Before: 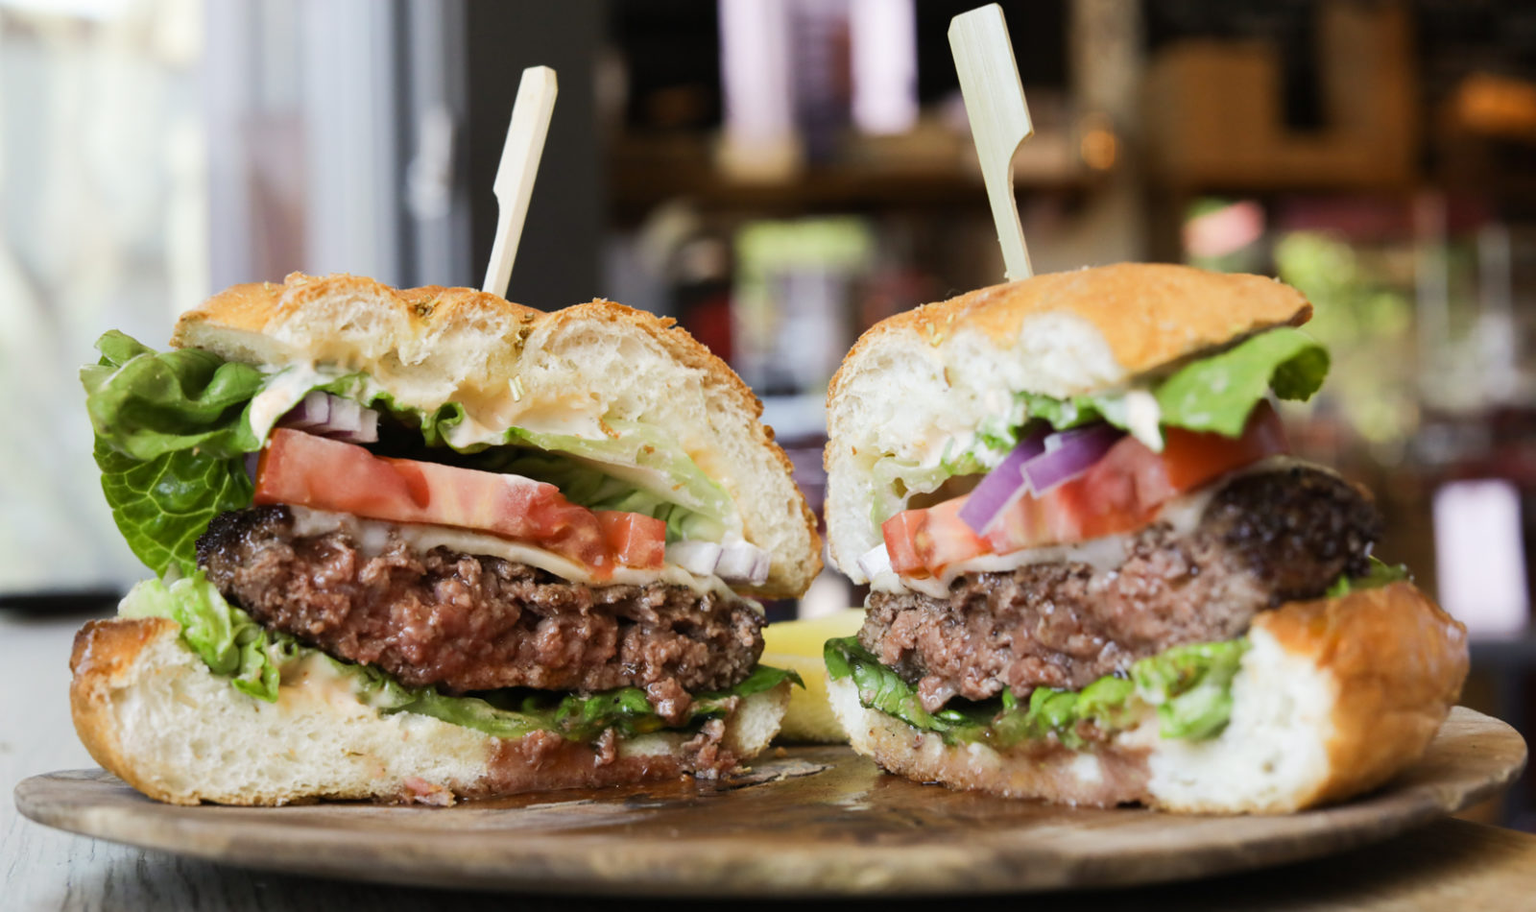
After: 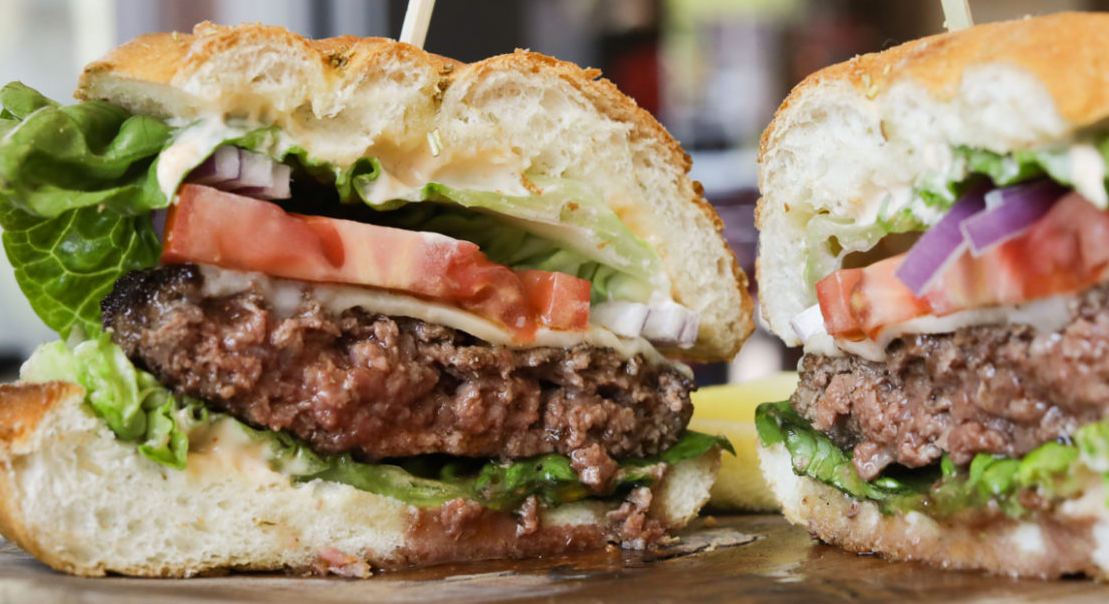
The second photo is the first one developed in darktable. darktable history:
shadows and highlights: highlights color adjustment 0%, soften with gaussian
crop: left 6.488%, top 27.668%, right 24.183%, bottom 8.656%
